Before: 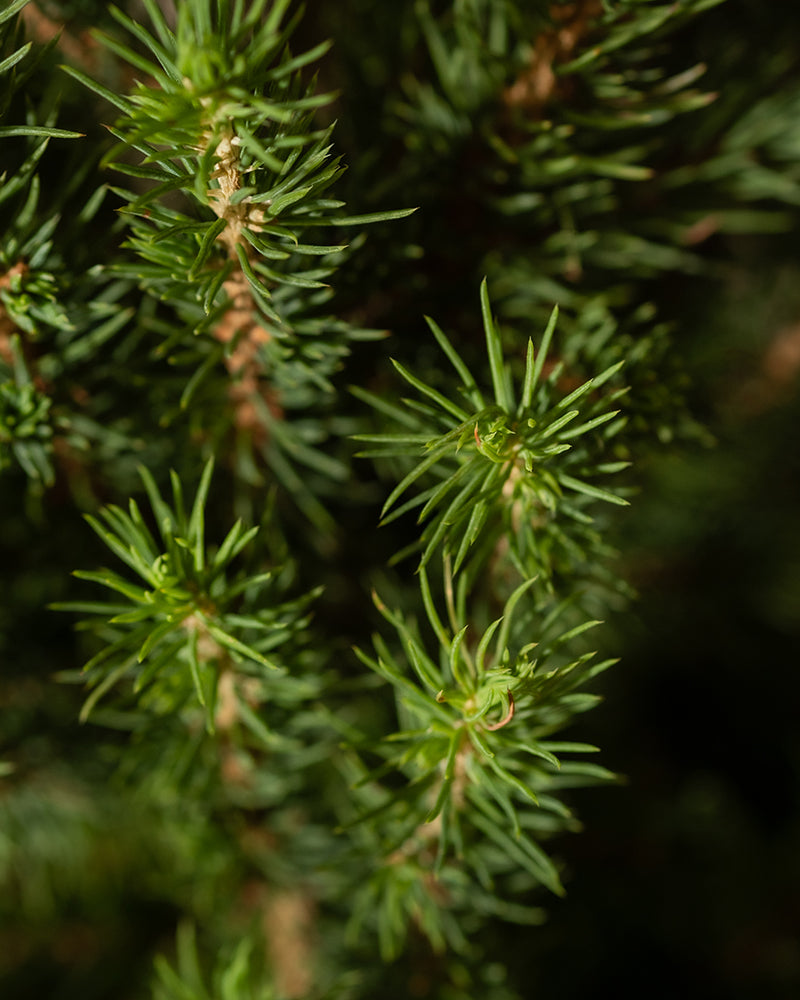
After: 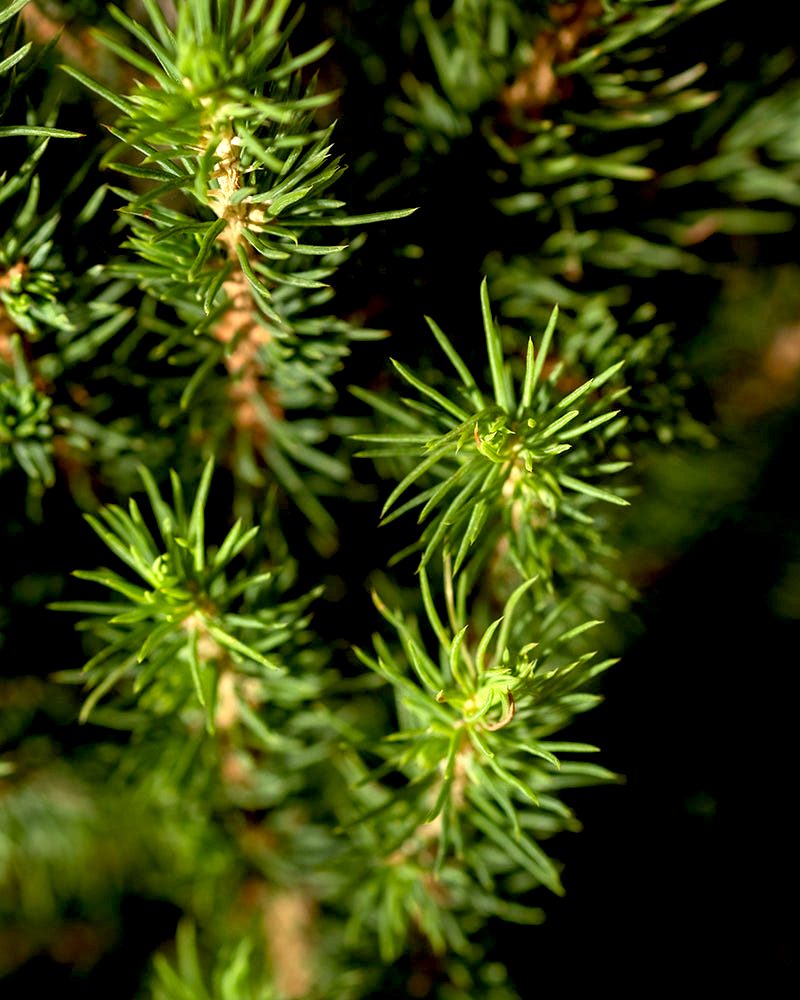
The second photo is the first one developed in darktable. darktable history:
exposure: black level correction 0.008, exposure 0.988 EV, compensate highlight preservation false
